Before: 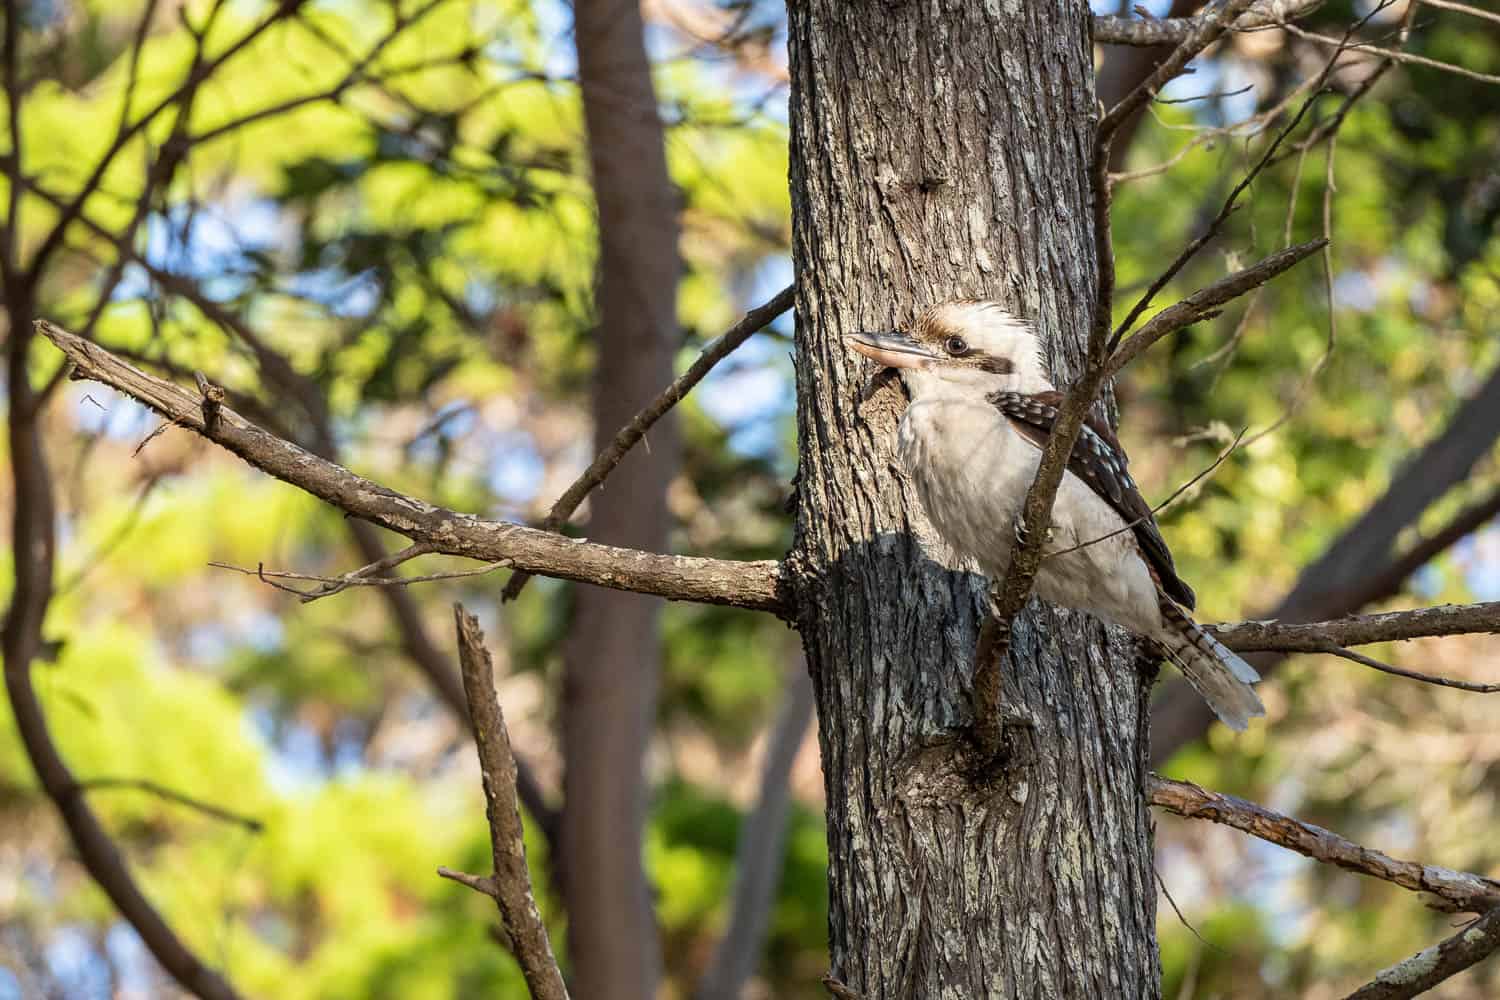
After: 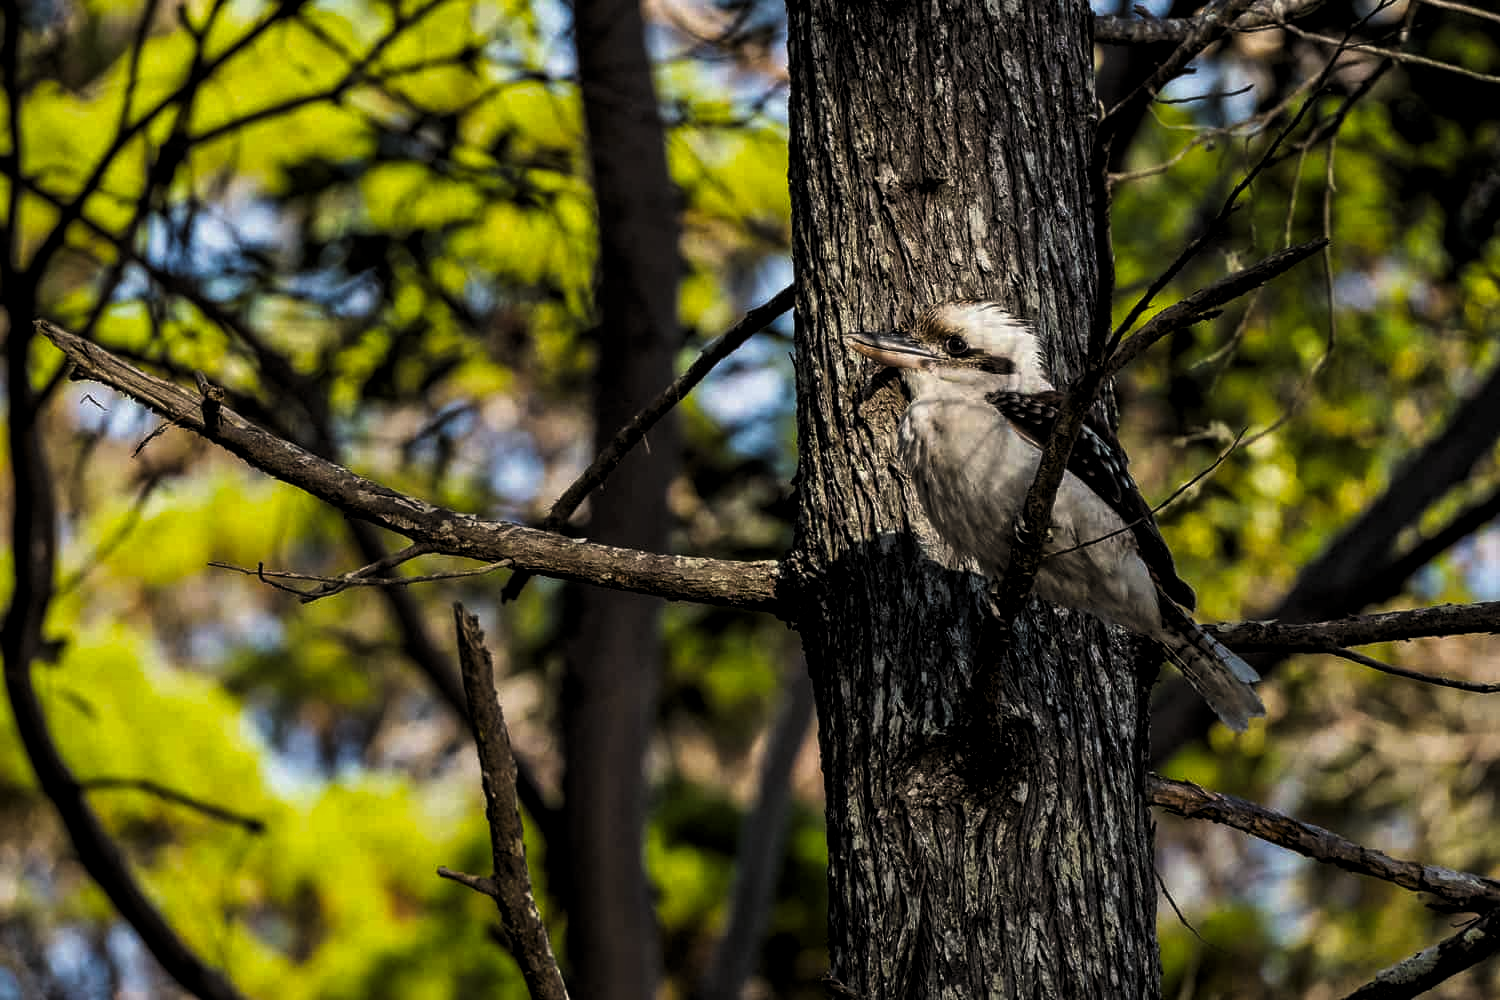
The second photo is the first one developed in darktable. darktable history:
exposure: exposure 0.95 EV, compensate highlight preservation false
tone equalizer: -8 EV -0.002 EV, -7 EV 0.005 EV, -6 EV -0.008 EV, -5 EV 0.007 EV, -4 EV -0.042 EV, -3 EV -0.233 EV, -2 EV -0.662 EV, -1 EV -0.983 EV, +0 EV -0.969 EV, smoothing diameter 2%, edges refinement/feathering 20, mask exposure compensation -1.57 EV, filter diffusion 5
levels: mode automatic, black 8.58%, gray 59.42%, levels [0, 0.445, 1]
color balance rgb: perceptual saturation grading › global saturation 30%, global vibrance 20%
